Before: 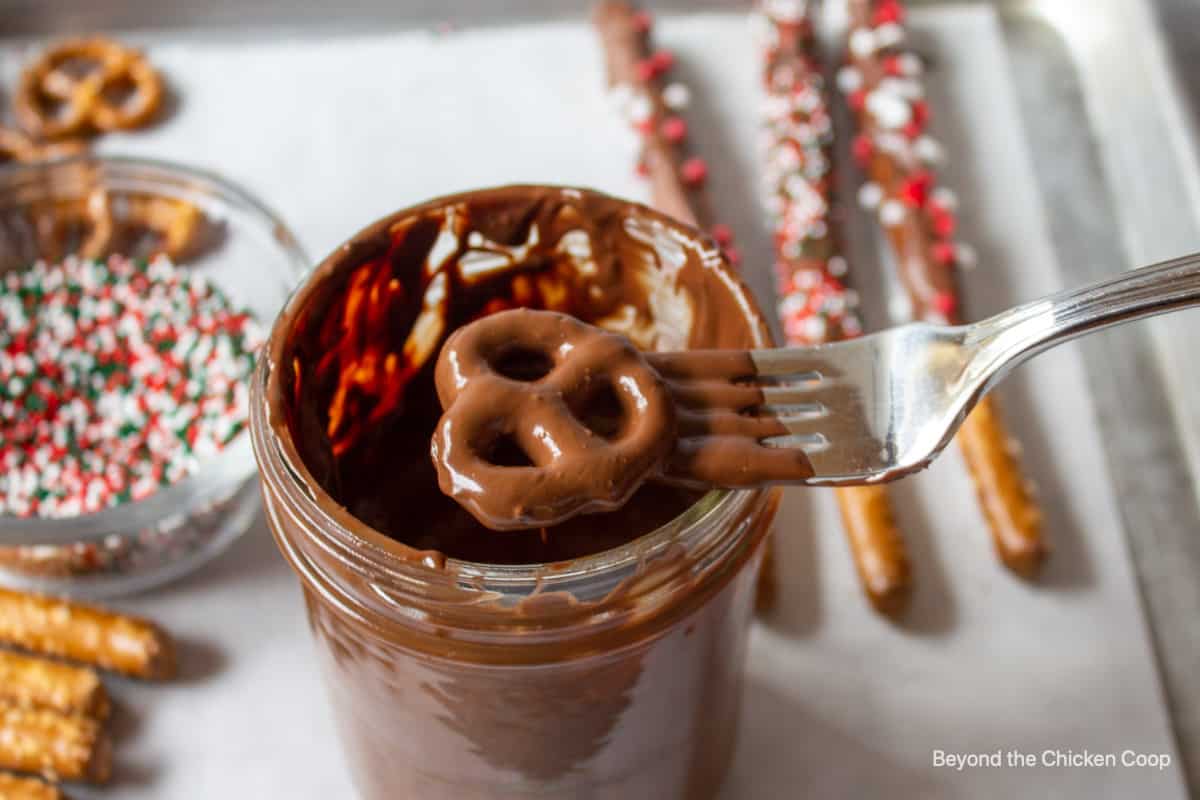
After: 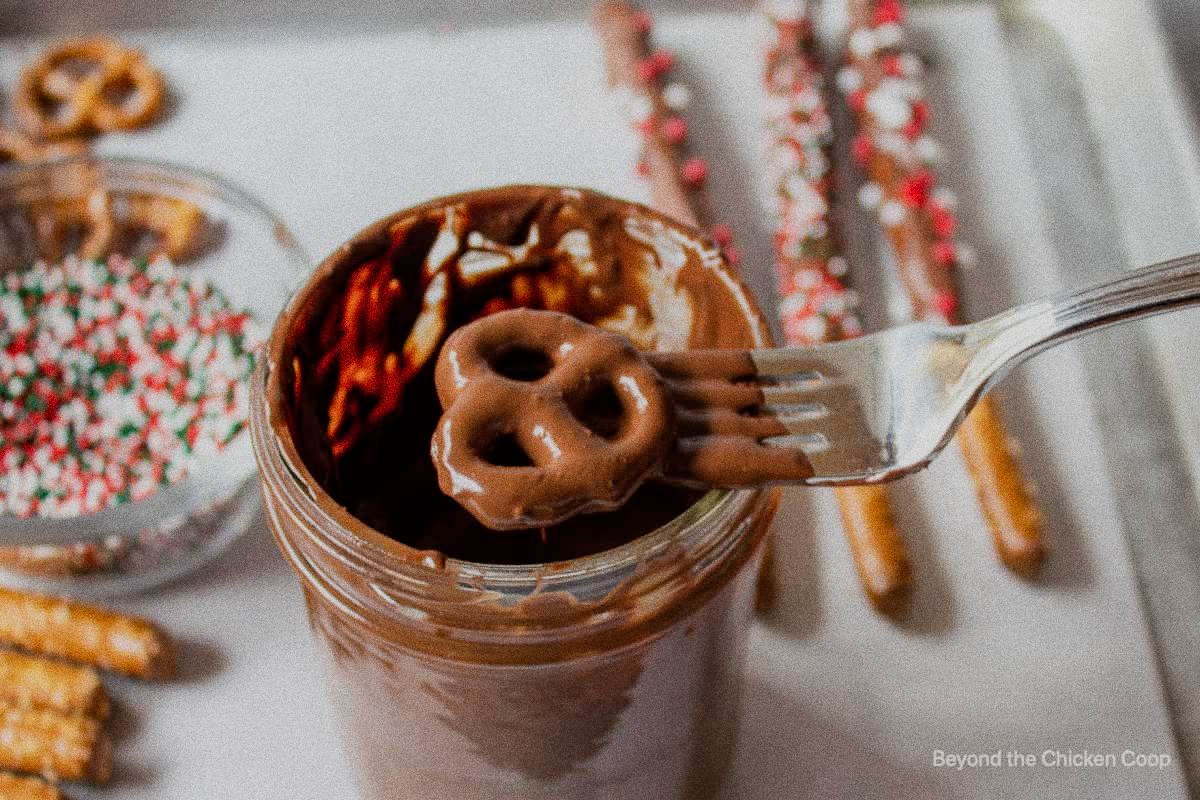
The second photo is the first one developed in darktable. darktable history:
grain: coarseness 9.61 ISO, strength 35.62%
filmic rgb: black relative exposure -7.65 EV, white relative exposure 4.56 EV, hardness 3.61
